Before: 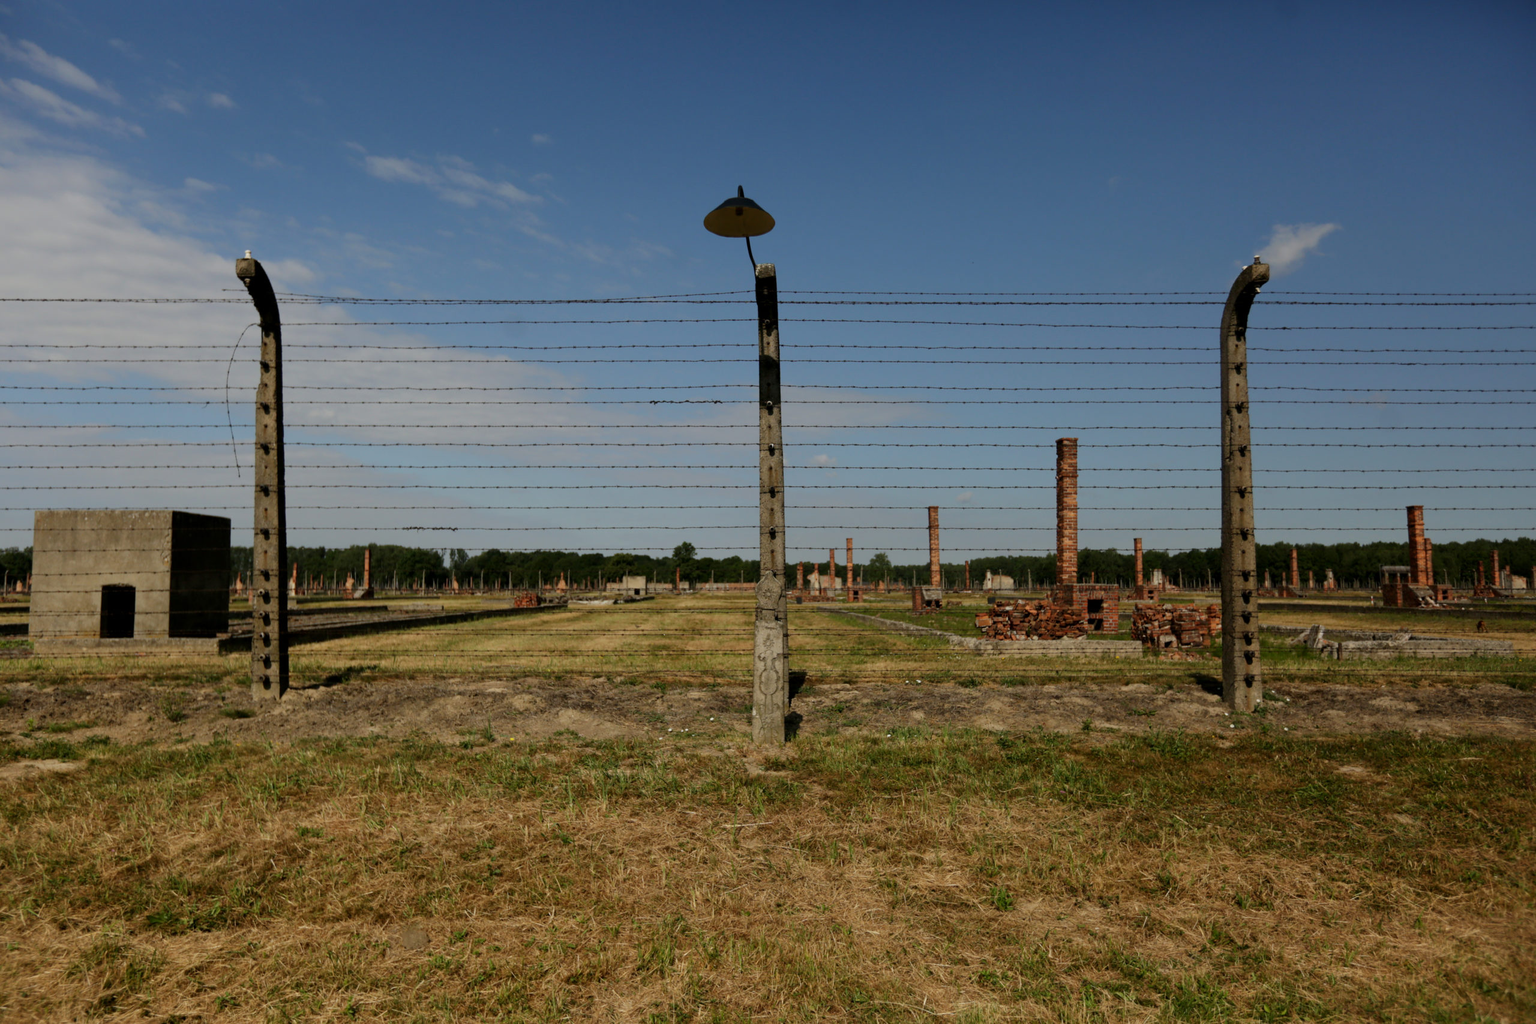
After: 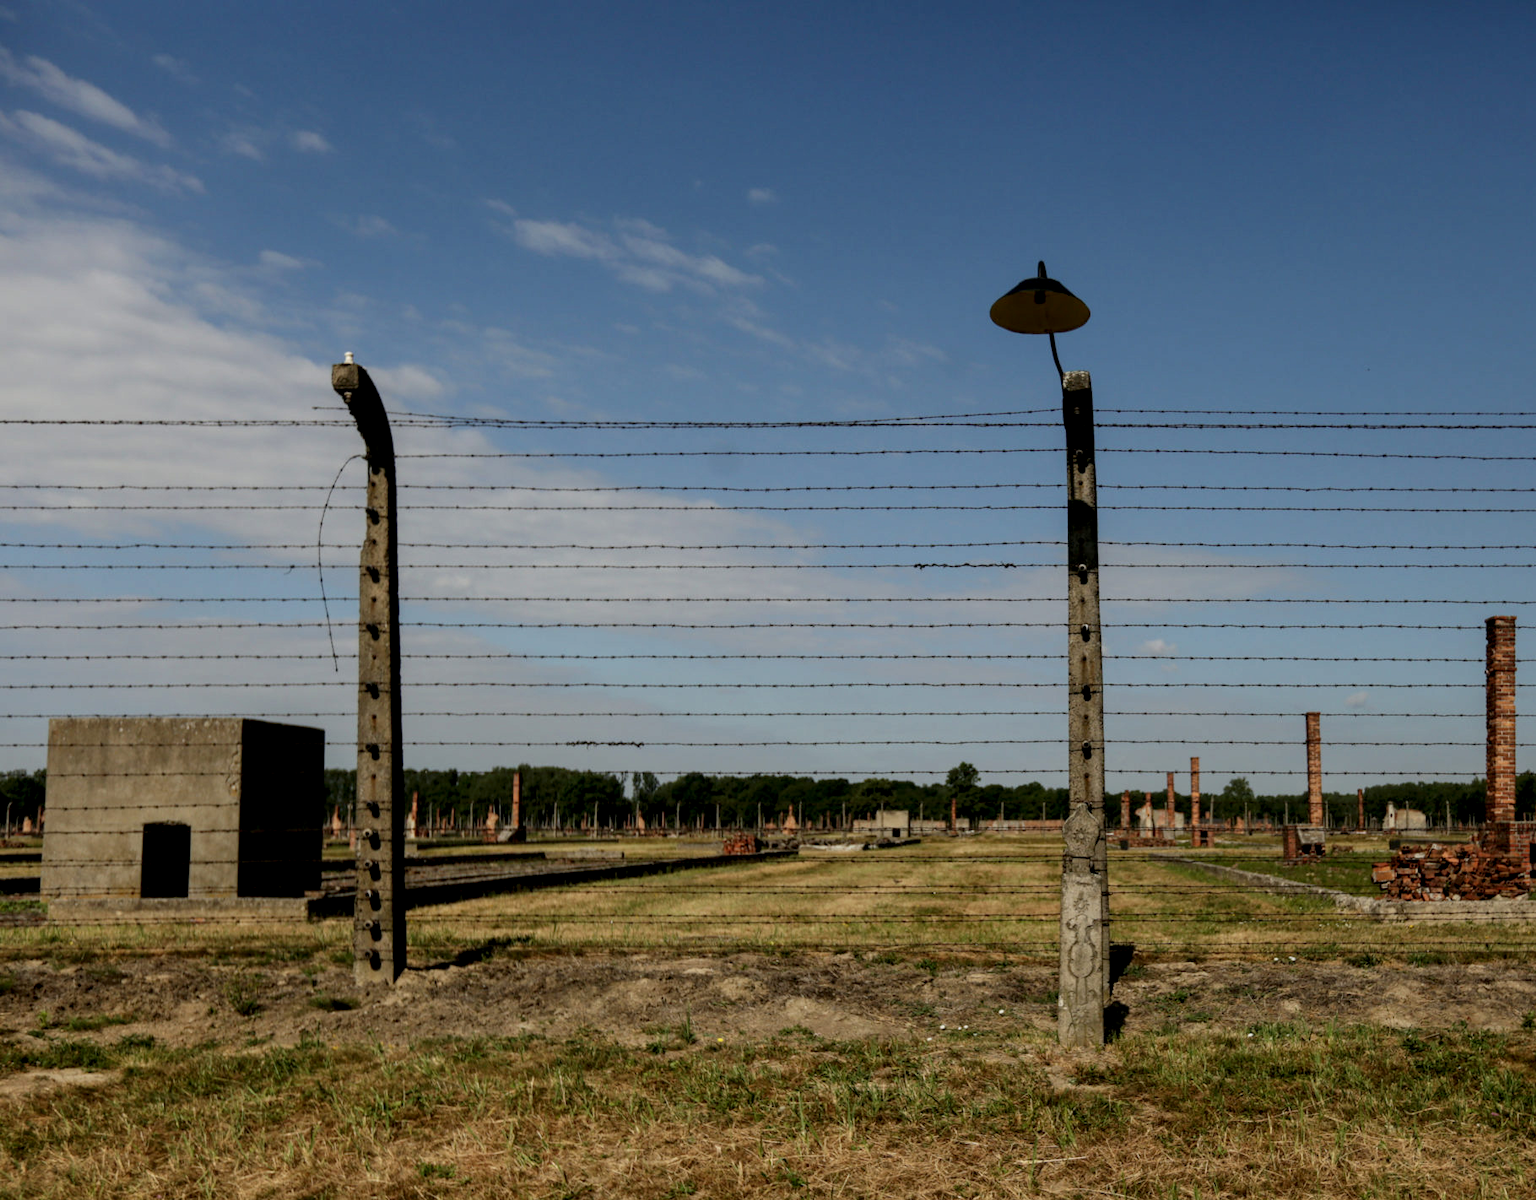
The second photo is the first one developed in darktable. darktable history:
tone equalizer: on, module defaults
crop: right 28.885%, bottom 16.626%
local contrast: highlights 40%, shadows 60%, detail 136%, midtone range 0.514
